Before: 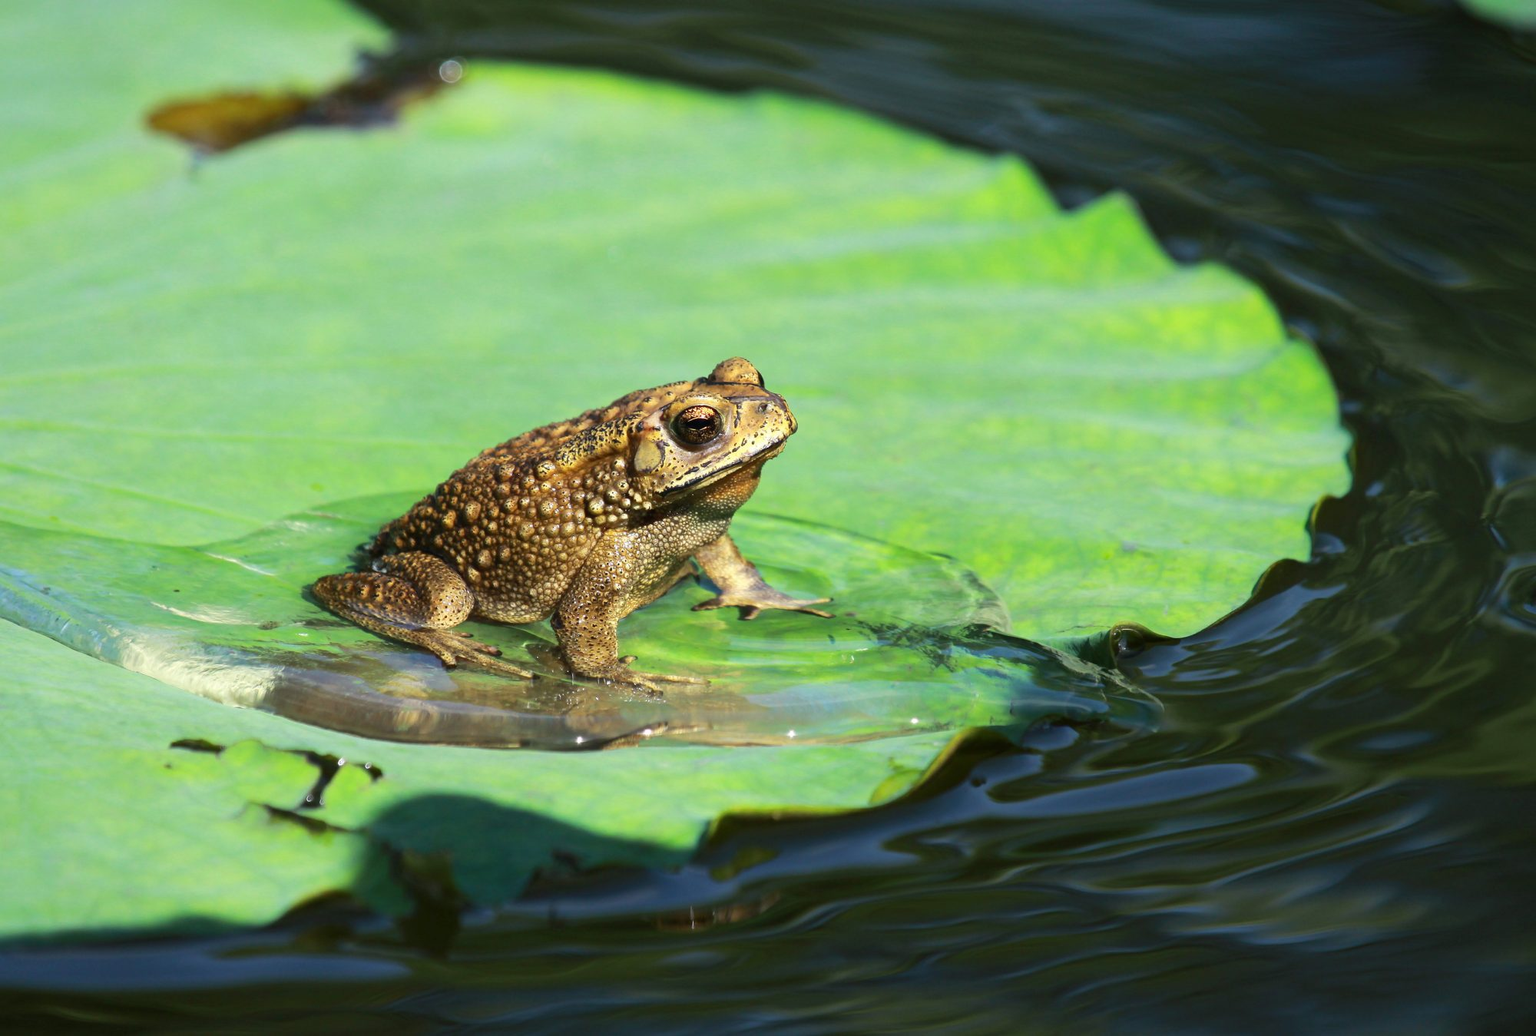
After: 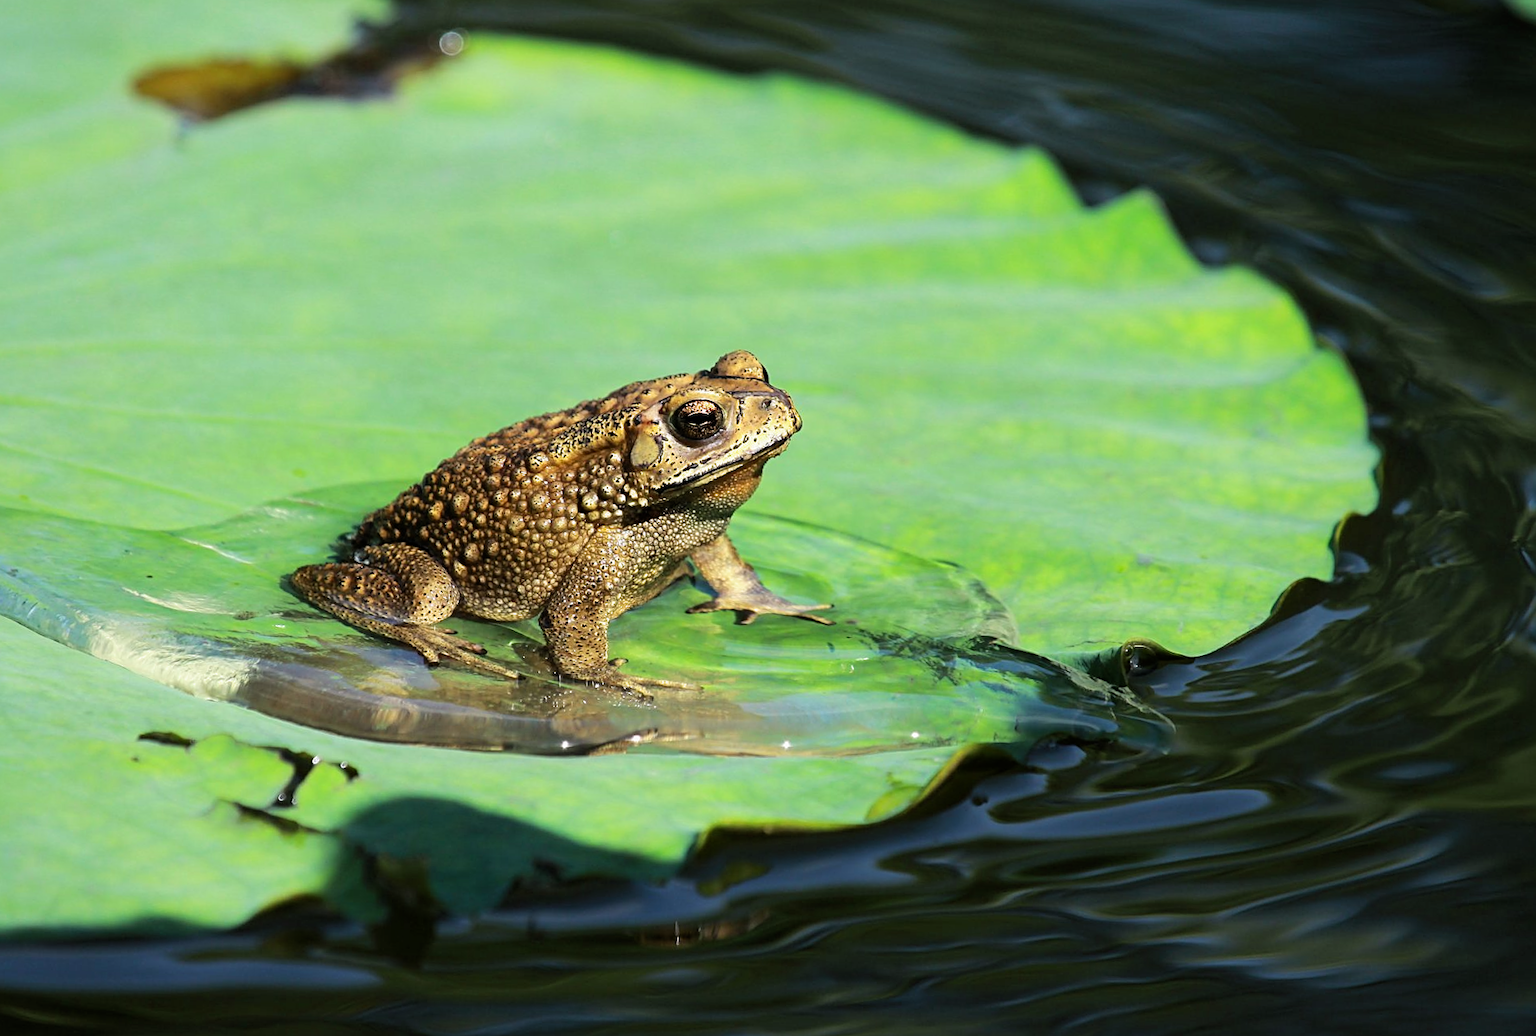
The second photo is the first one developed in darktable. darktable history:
crop and rotate: angle -1.69°
filmic rgb: middle gray luminance 18.42%, black relative exposure -11.45 EV, white relative exposure 2.55 EV, threshold 6 EV, target black luminance 0%, hardness 8.41, latitude 99%, contrast 1.084, shadows ↔ highlights balance 0.505%, add noise in highlights 0, preserve chrominance max RGB, color science v3 (2019), use custom middle-gray values true, iterations of high-quality reconstruction 0, contrast in highlights soft, enable highlight reconstruction true
sharpen: on, module defaults
